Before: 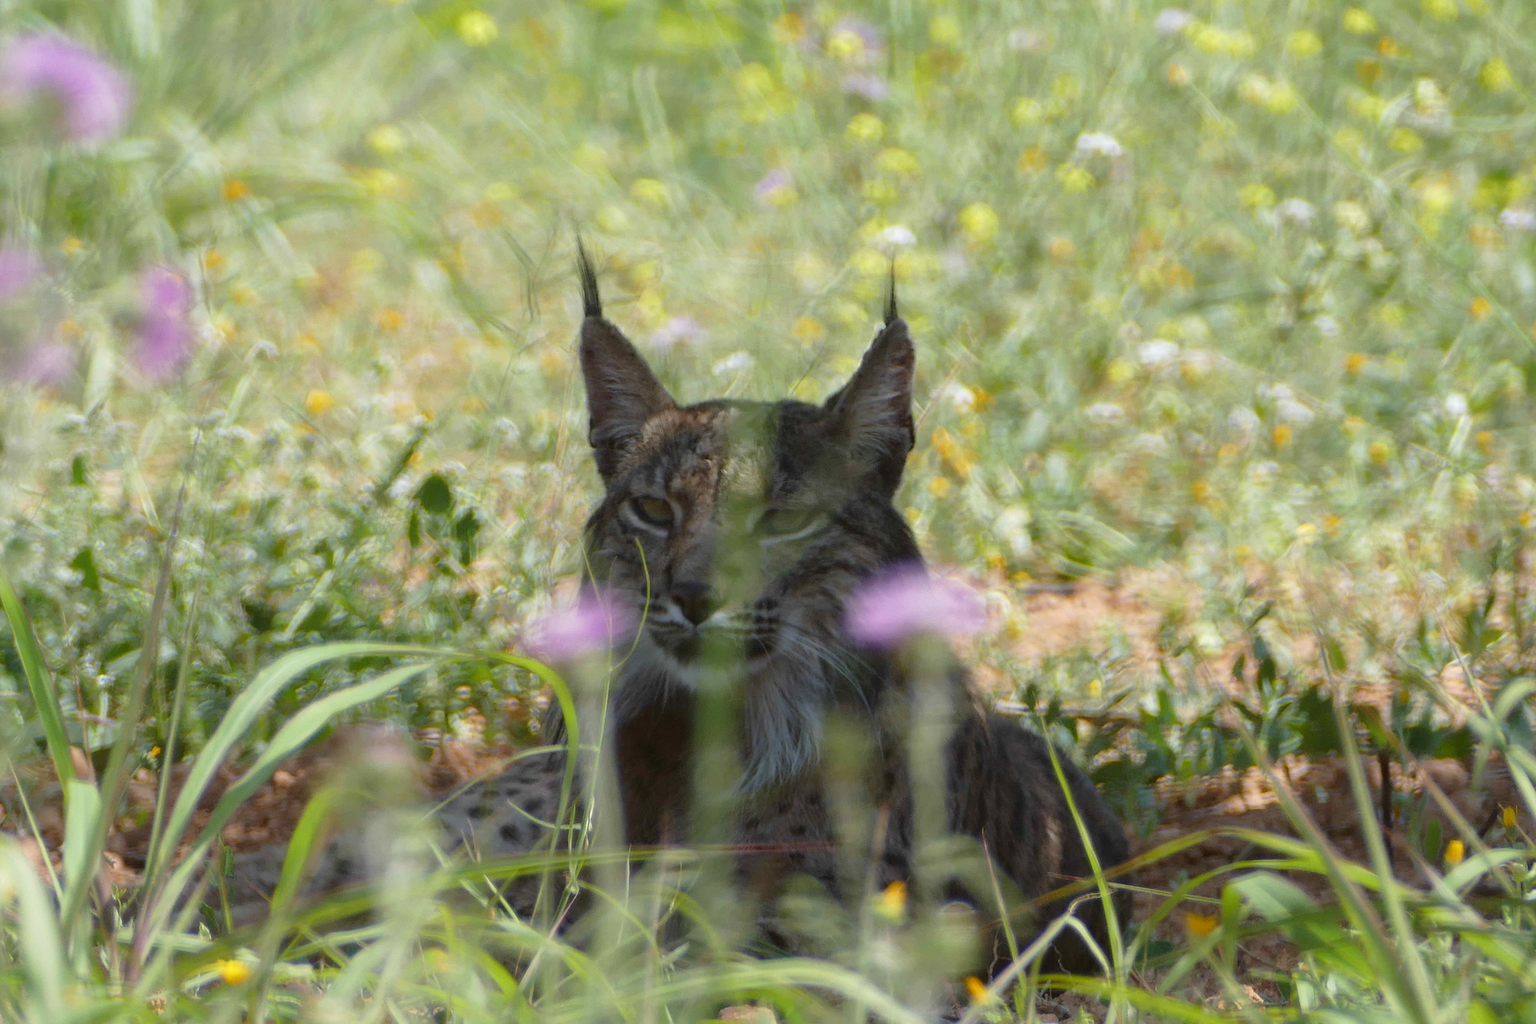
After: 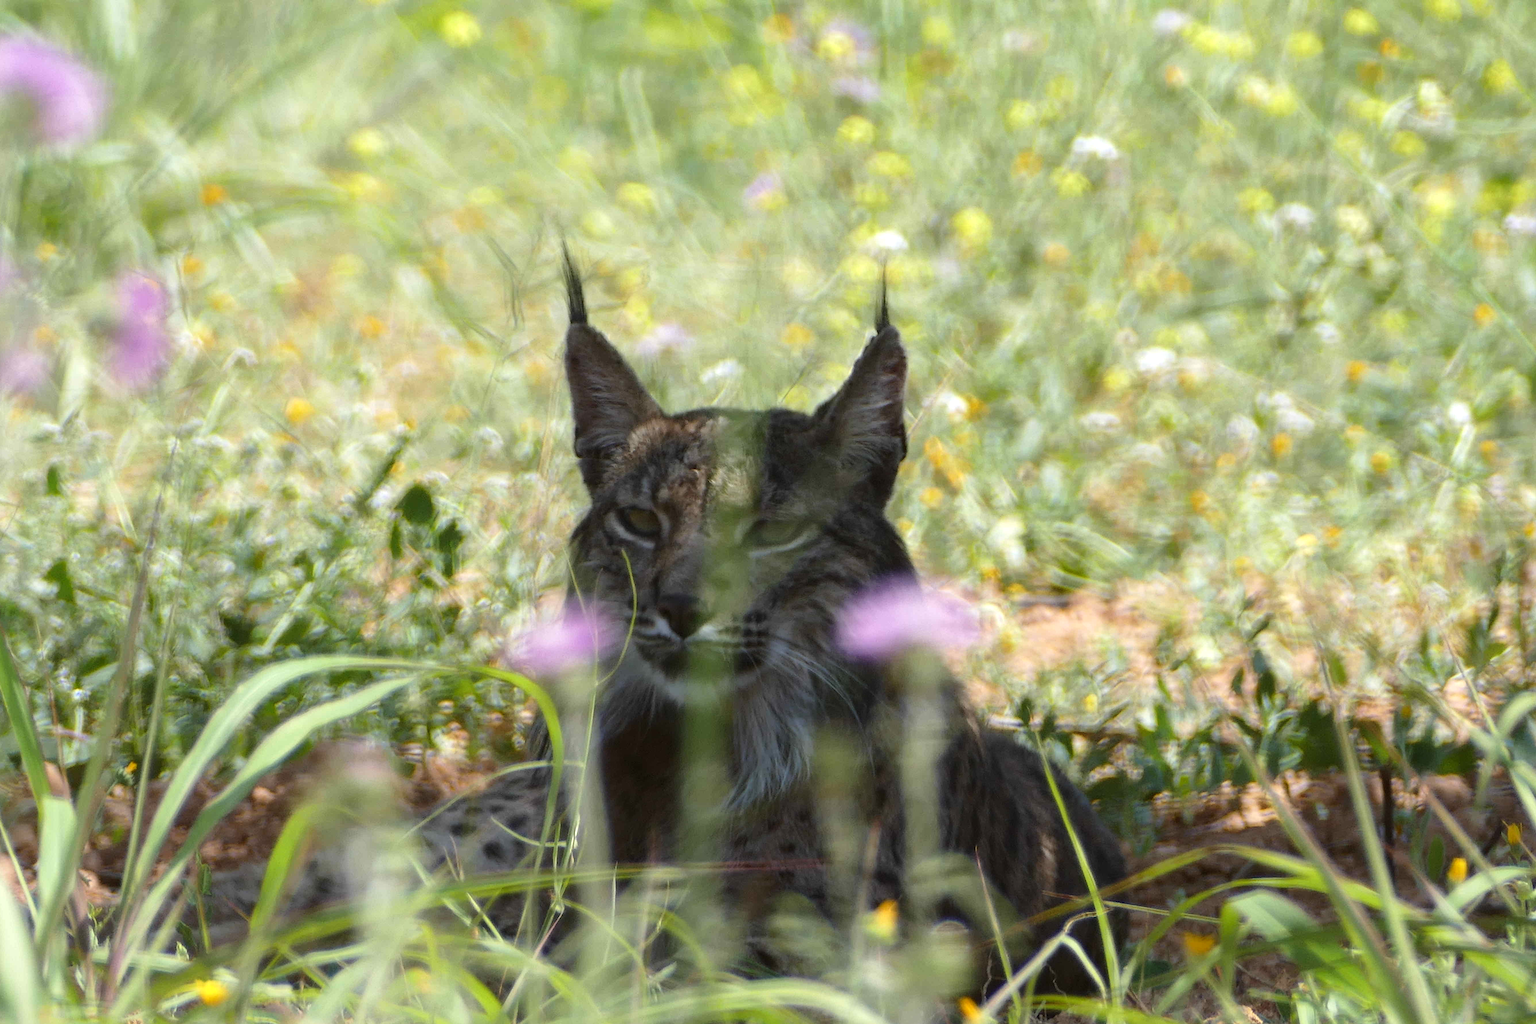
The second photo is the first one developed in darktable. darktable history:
tone equalizer: -8 EV -0.417 EV, -7 EV -0.389 EV, -6 EV -0.333 EV, -5 EV -0.222 EV, -3 EV 0.222 EV, -2 EV 0.333 EV, -1 EV 0.389 EV, +0 EV 0.417 EV, edges refinement/feathering 500, mask exposure compensation -1.57 EV, preserve details no
crop: left 1.743%, right 0.268%, bottom 2.011%
